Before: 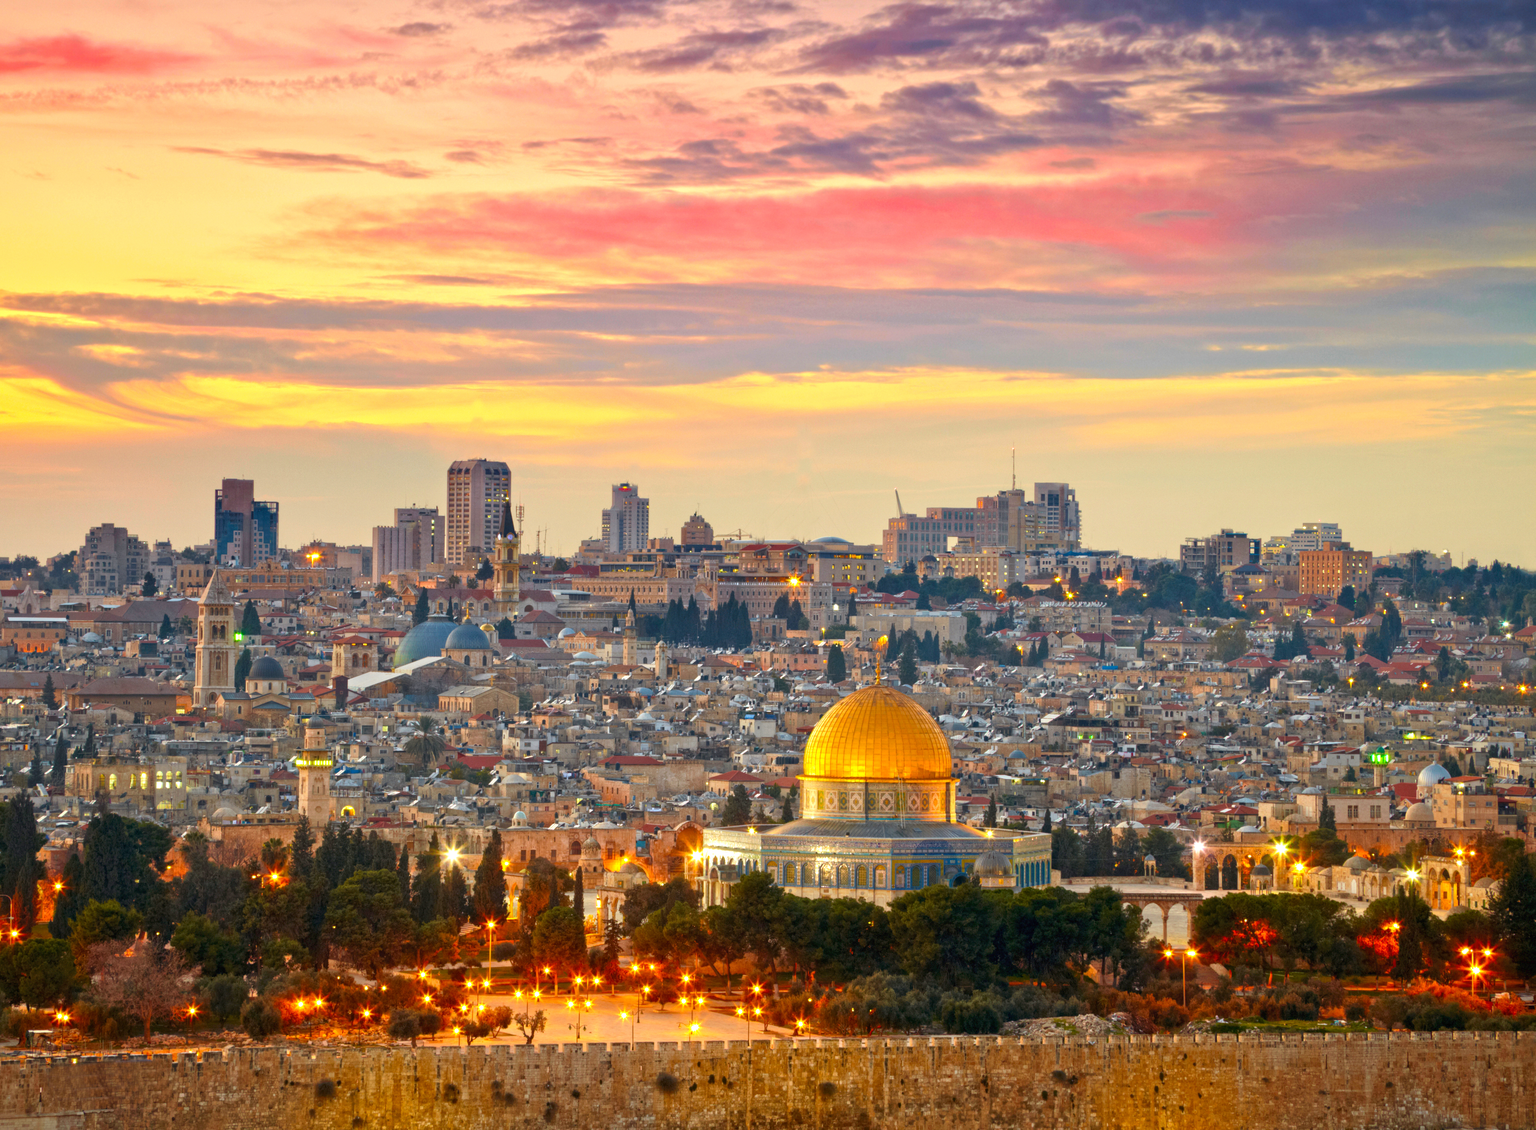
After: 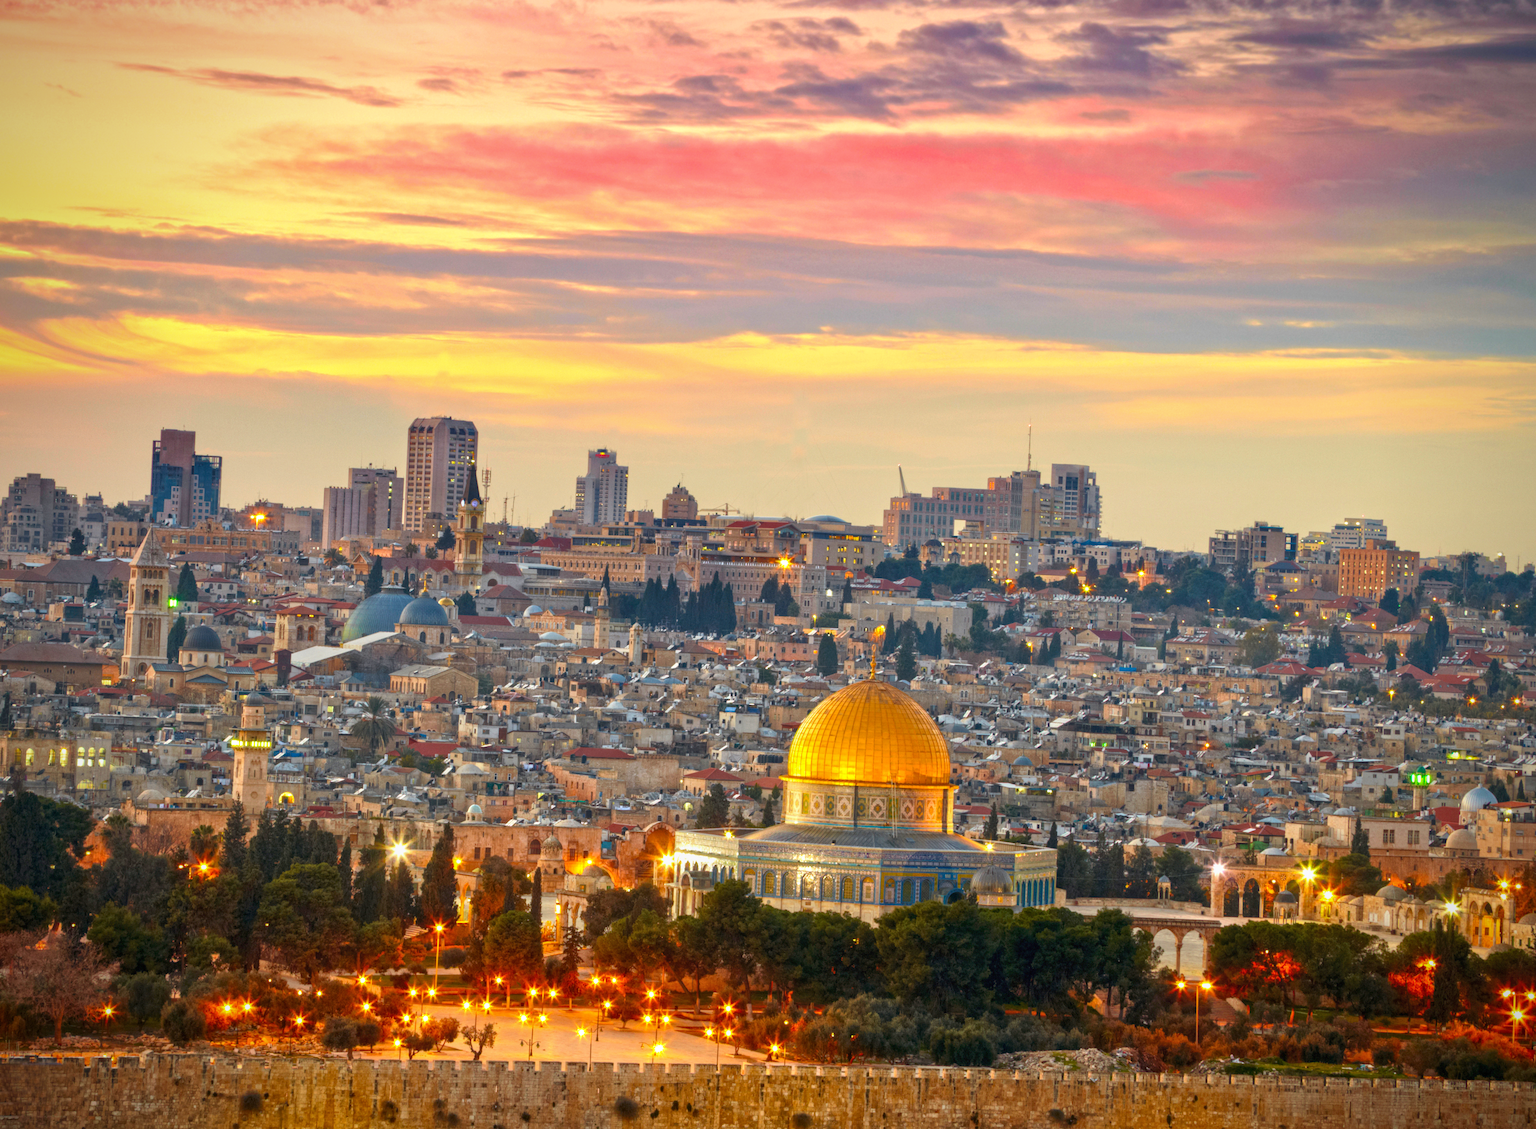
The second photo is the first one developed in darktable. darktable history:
crop and rotate: angle -1.96°, left 3.097%, top 4.154%, right 1.586%, bottom 0.529%
vignetting: saturation 0, unbound false
local contrast: detail 110%
